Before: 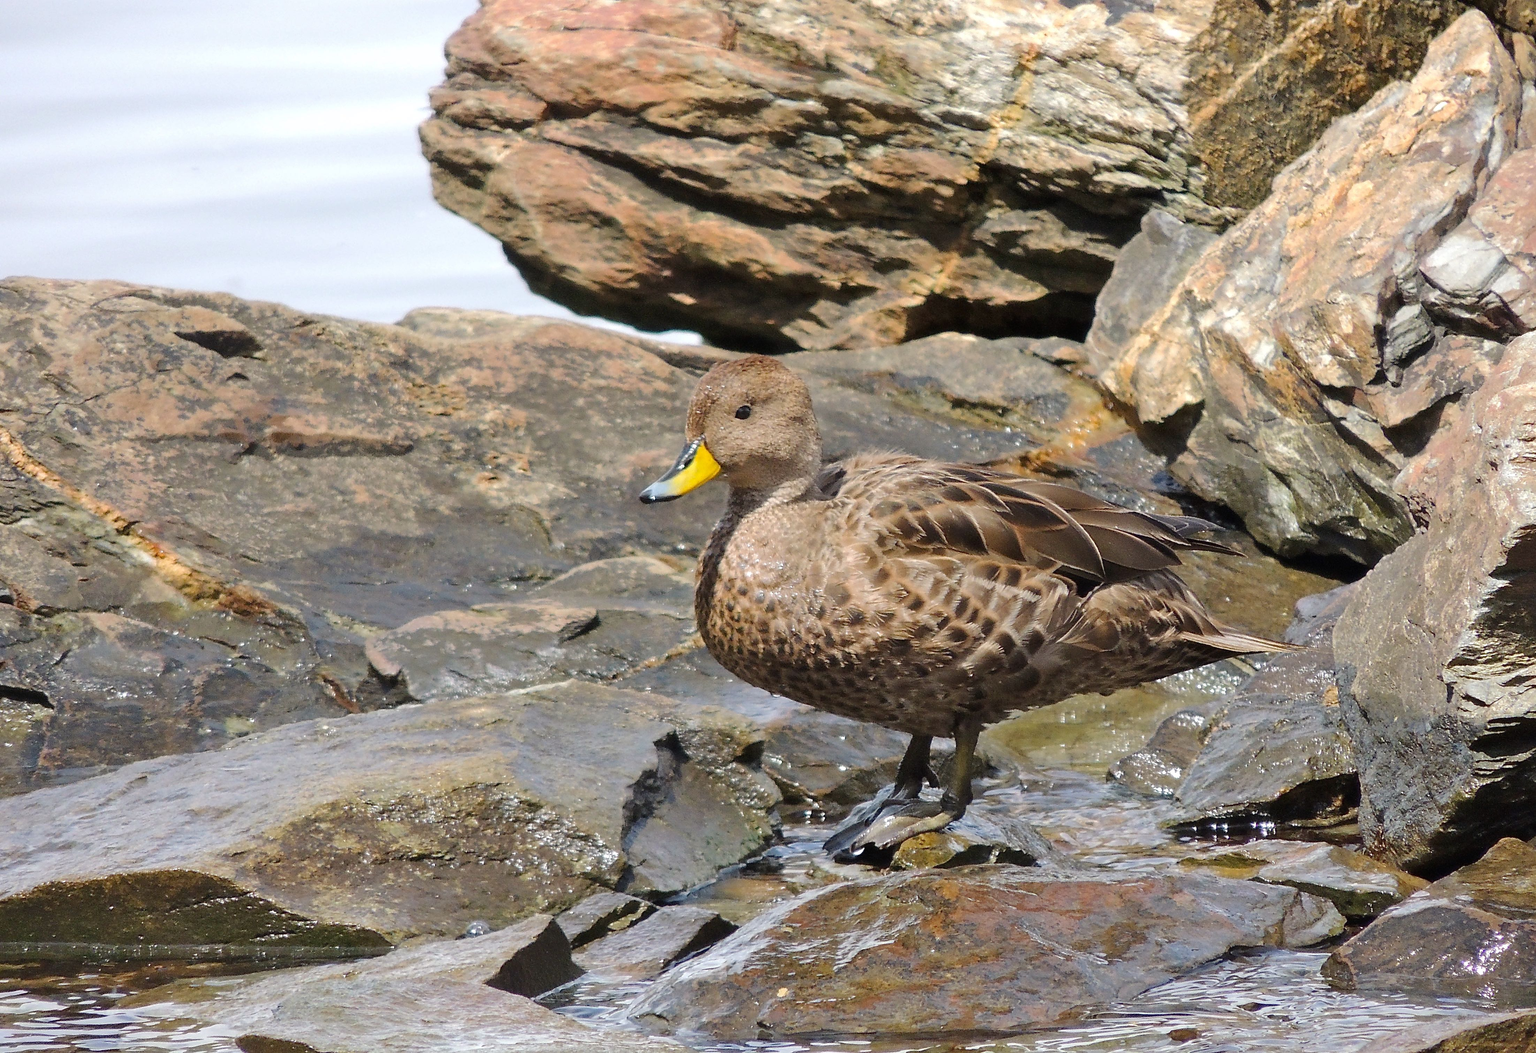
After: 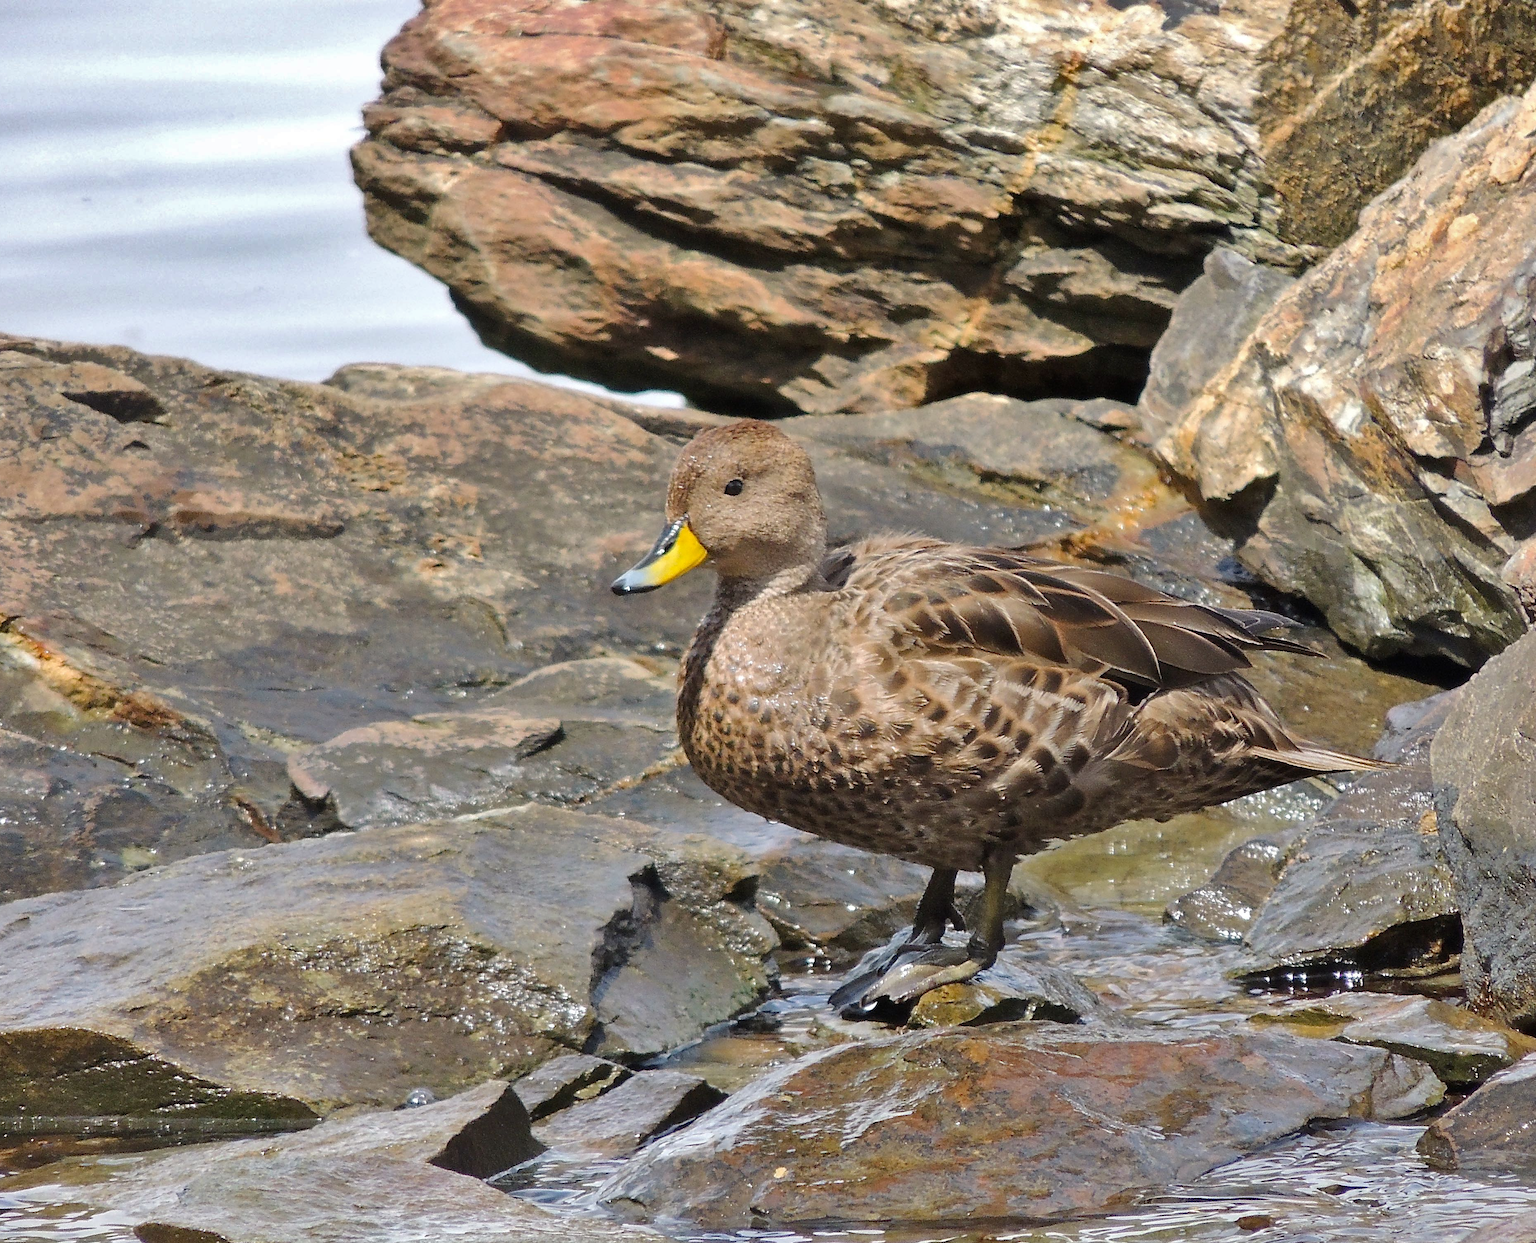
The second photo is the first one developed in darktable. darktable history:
crop: left 7.987%, right 7.37%
shadows and highlights: radius 118.27, shadows 42.16, highlights -61.84, soften with gaussian
